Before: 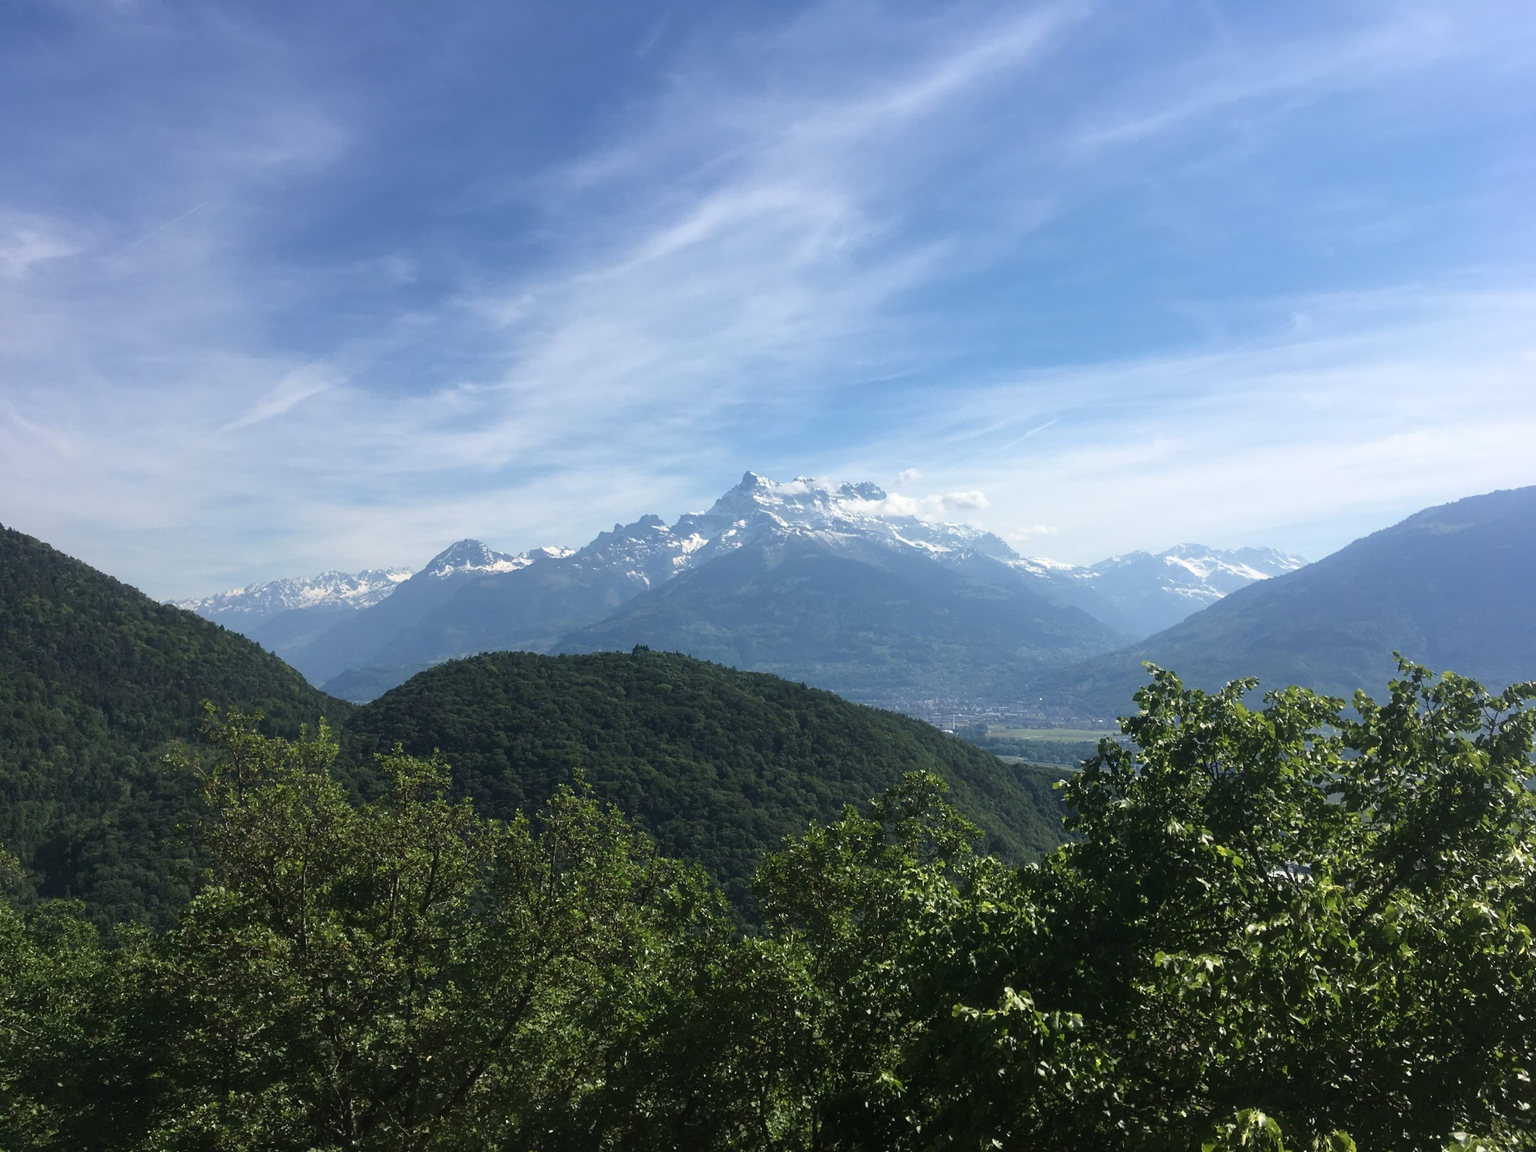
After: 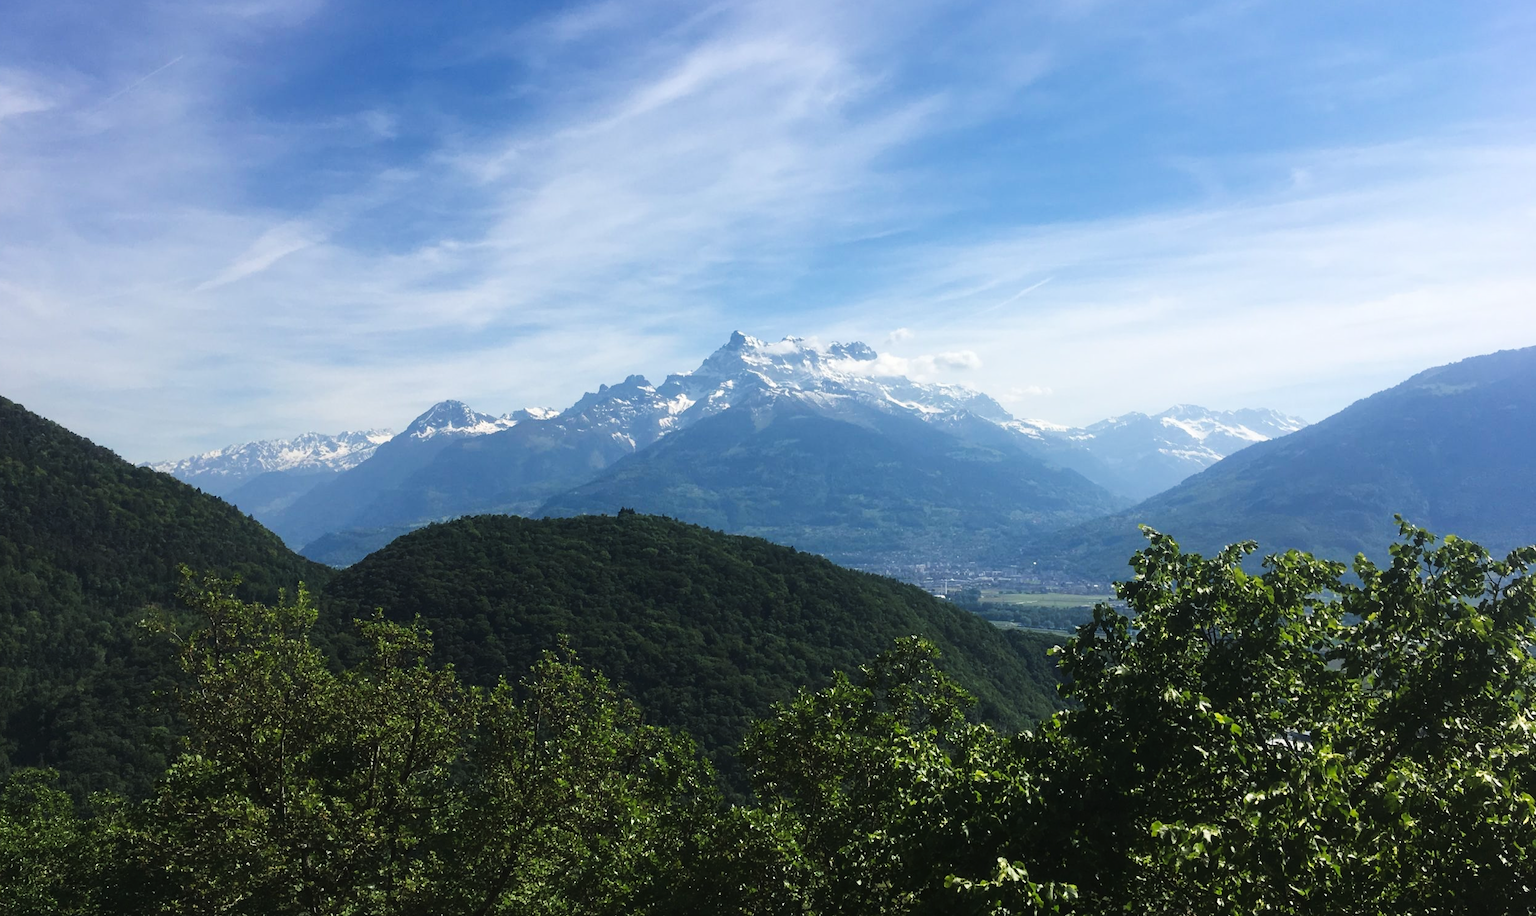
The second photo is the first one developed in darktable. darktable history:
crop and rotate: left 1.814%, top 12.818%, right 0.25%, bottom 9.225%
tone curve: curves: ch0 [(0, 0) (0.003, 0.003) (0.011, 0.012) (0.025, 0.024) (0.044, 0.039) (0.069, 0.052) (0.1, 0.072) (0.136, 0.097) (0.177, 0.128) (0.224, 0.168) (0.277, 0.217) (0.335, 0.276) (0.399, 0.345) (0.468, 0.429) (0.543, 0.524) (0.623, 0.628) (0.709, 0.732) (0.801, 0.829) (0.898, 0.919) (1, 1)], preserve colors none
